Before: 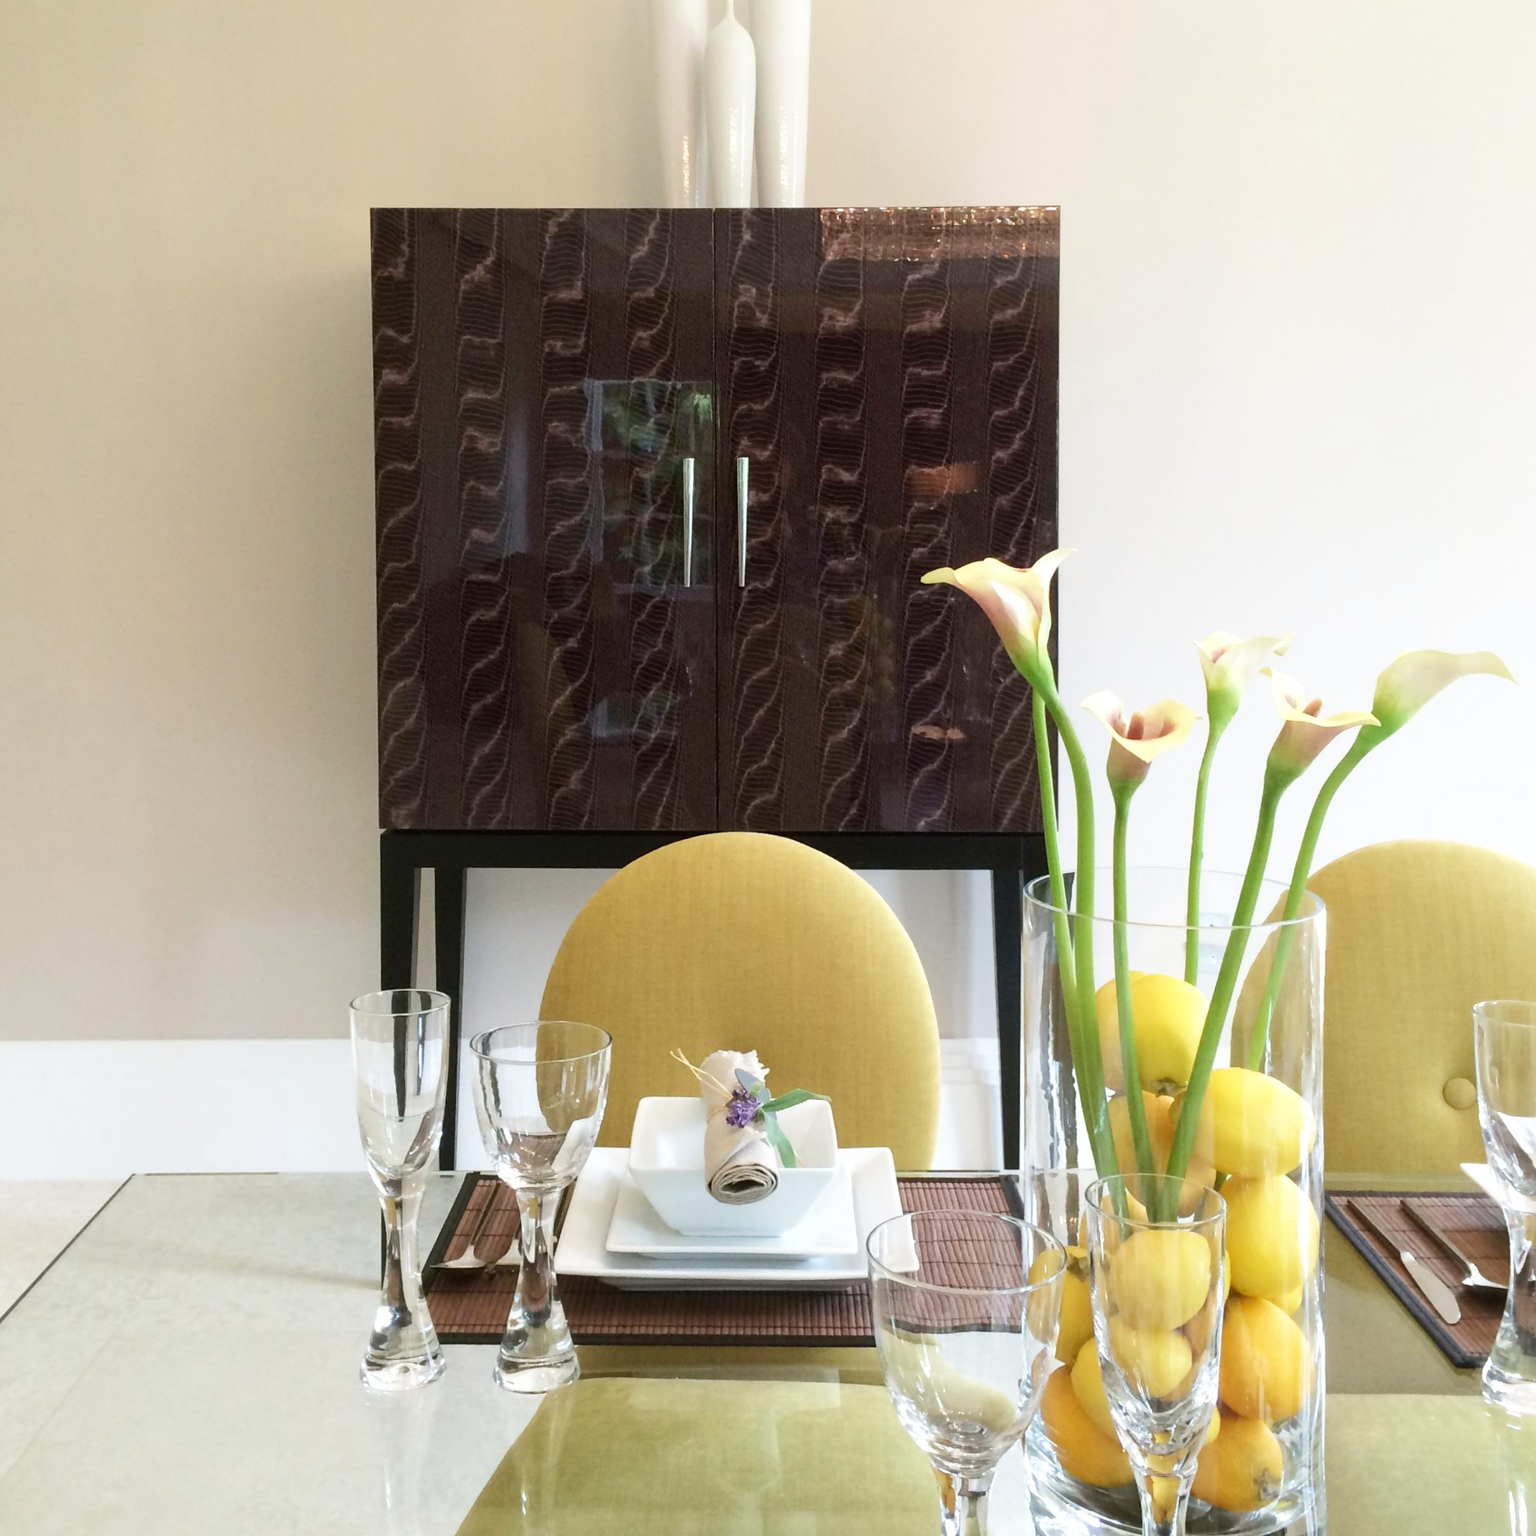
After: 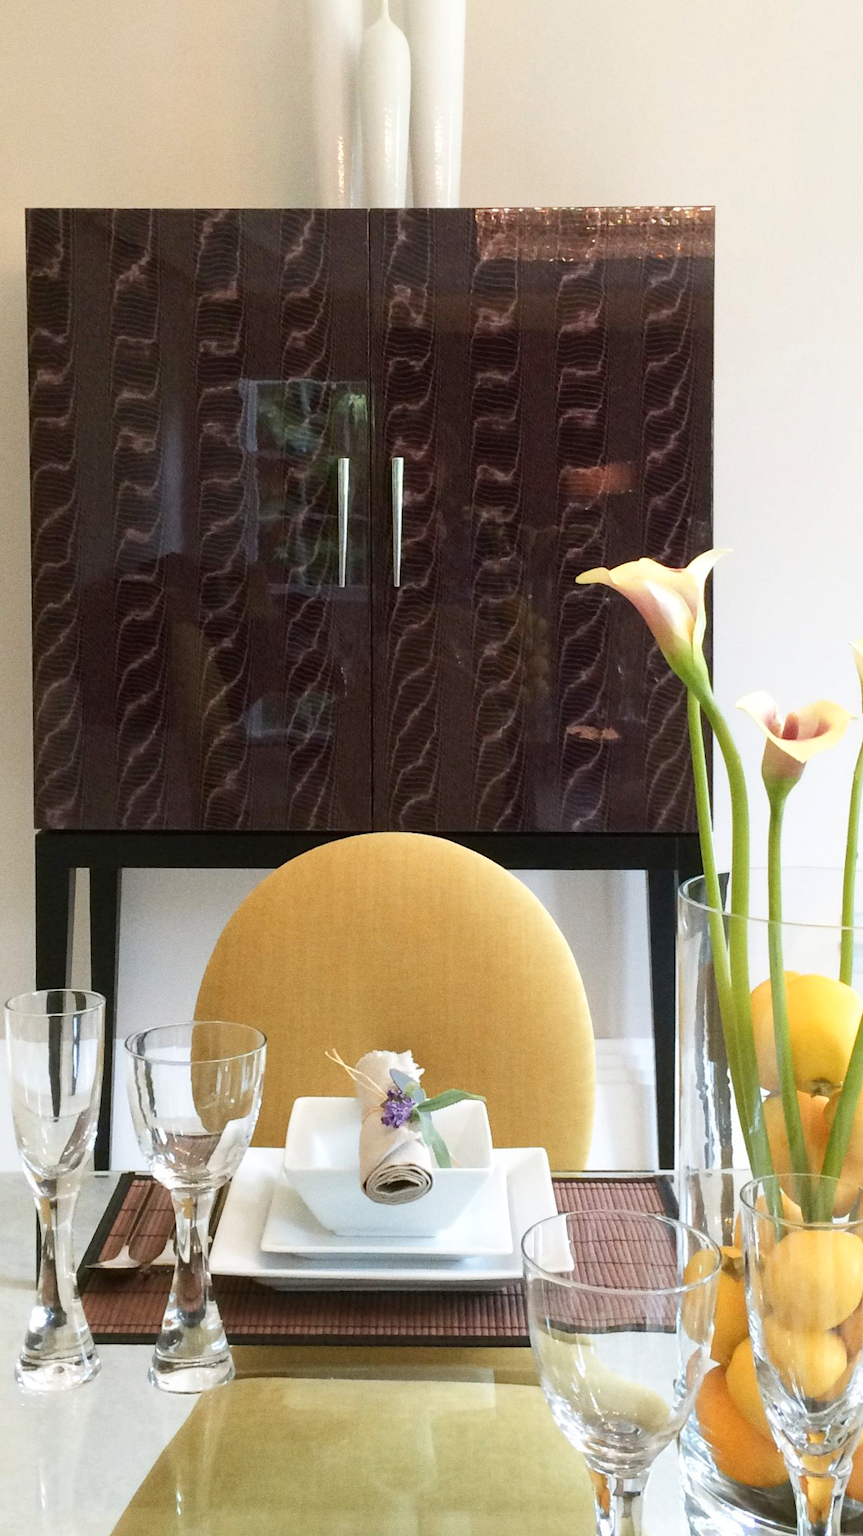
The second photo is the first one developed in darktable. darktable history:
tone curve: color space Lab, linked channels, preserve colors none
grain: on, module defaults
color zones: curves: ch1 [(0.309, 0.524) (0.41, 0.329) (0.508, 0.509)]; ch2 [(0.25, 0.457) (0.75, 0.5)]
crop and rotate: left 22.516%, right 21.234%
